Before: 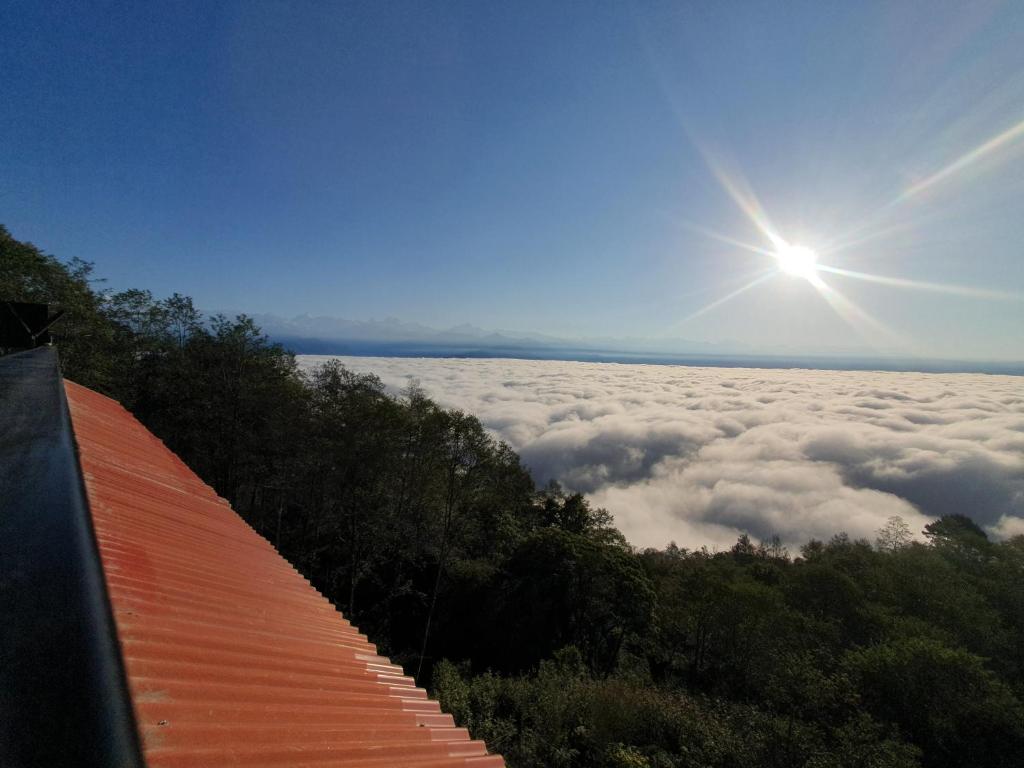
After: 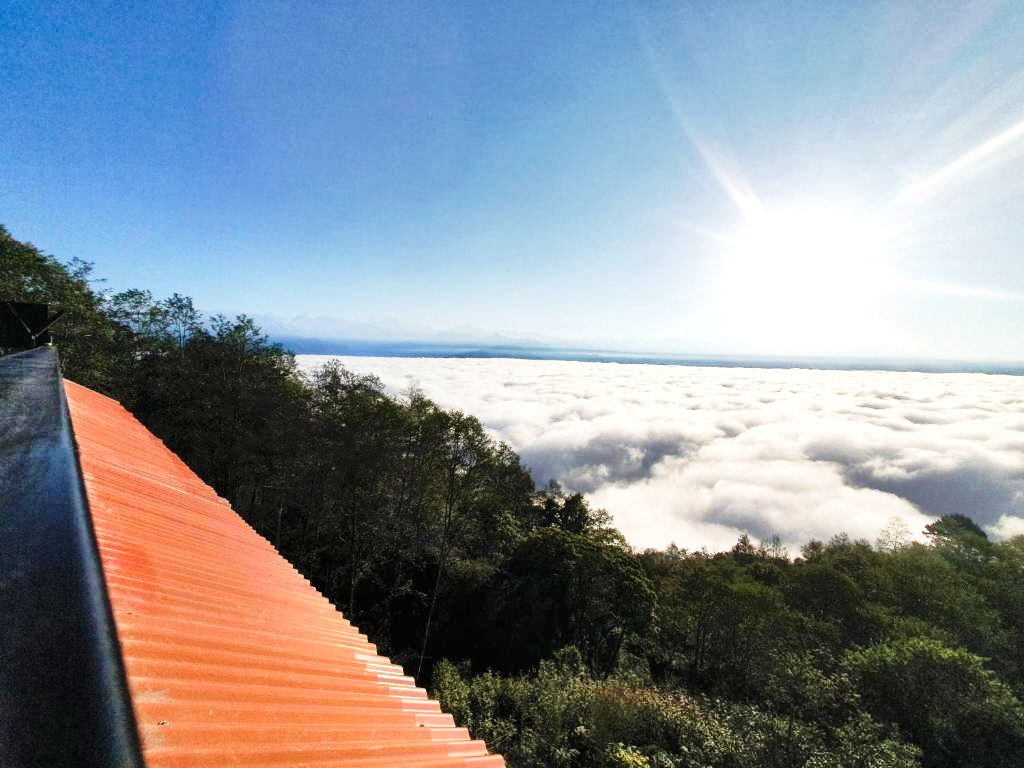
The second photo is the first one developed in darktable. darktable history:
exposure: black level correction 0, exposure 0.894 EV, compensate highlight preservation false
base curve: curves: ch0 [(0, 0) (0.028, 0.03) (0.121, 0.232) (0.46, 0.748) (0.859, 0.968) (1, 1)], preserve colors none
shadows and highlights: shadows 59, highlights -60.36, soften with gaussian
